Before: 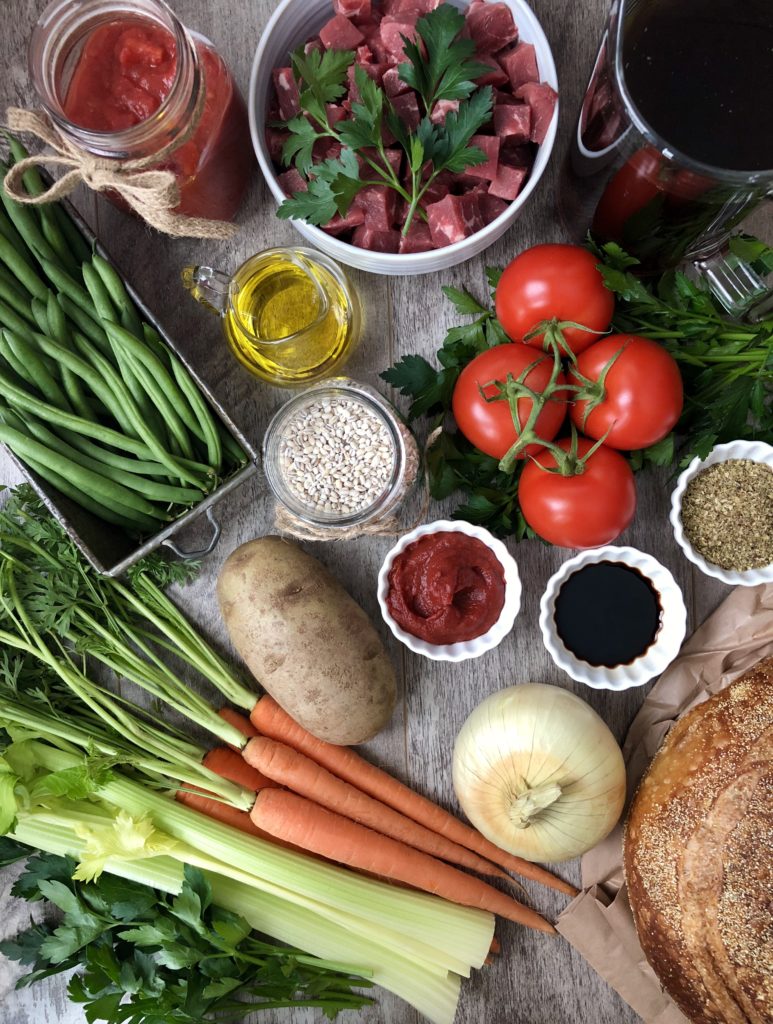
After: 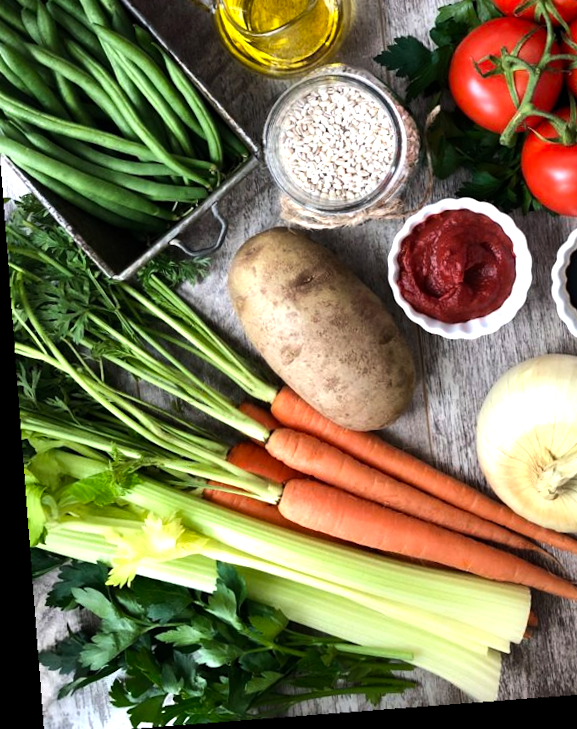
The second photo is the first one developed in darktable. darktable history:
crop and rotate: angle -0.82°, left 3.85%, top 31.828%, right 27.992%
tone equalizer: -8 EV -0.75 EV, -7 EV -0.7 EV, -6 EV -0.6 EV, -5 EV -0.4 EV, -3 EV 0.4 EV, -2 EV 0.6 EV, -1 EV 0.7 EV, +0 EV 0.75 EV, edges refinement/feathering 500, mask exposure compensation -1.57 EV, preserve details no
exposure: exposure -0.064 EV, compensate highlight preservation false
rotate and perspective: rotation -5.2°, automatic cropping off
